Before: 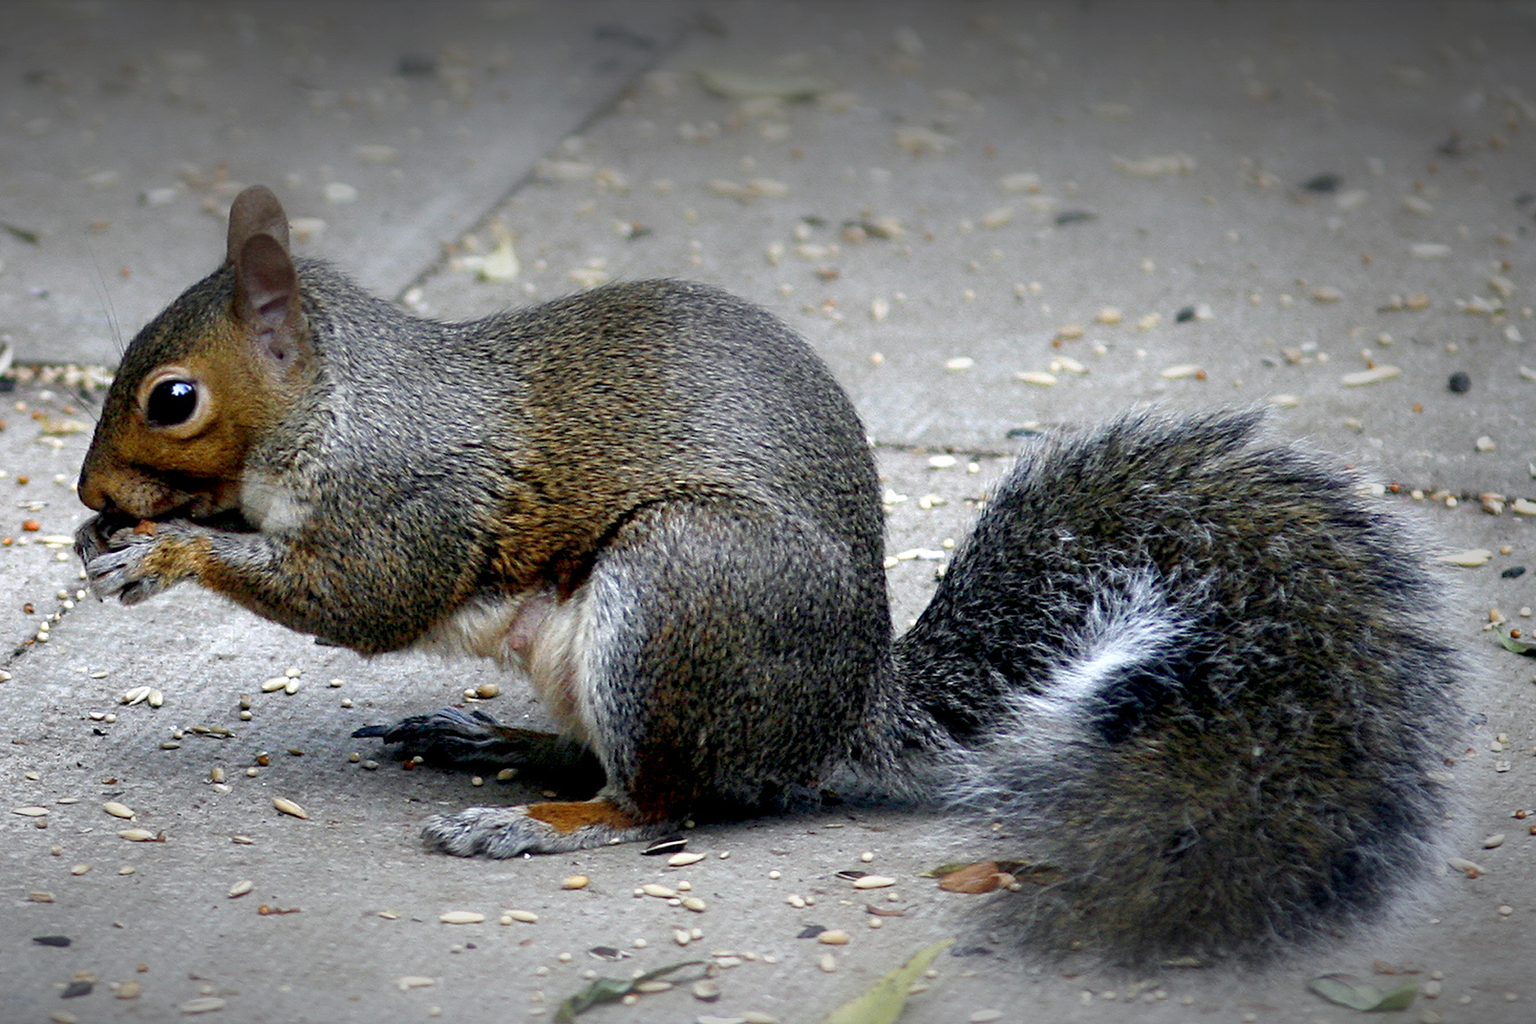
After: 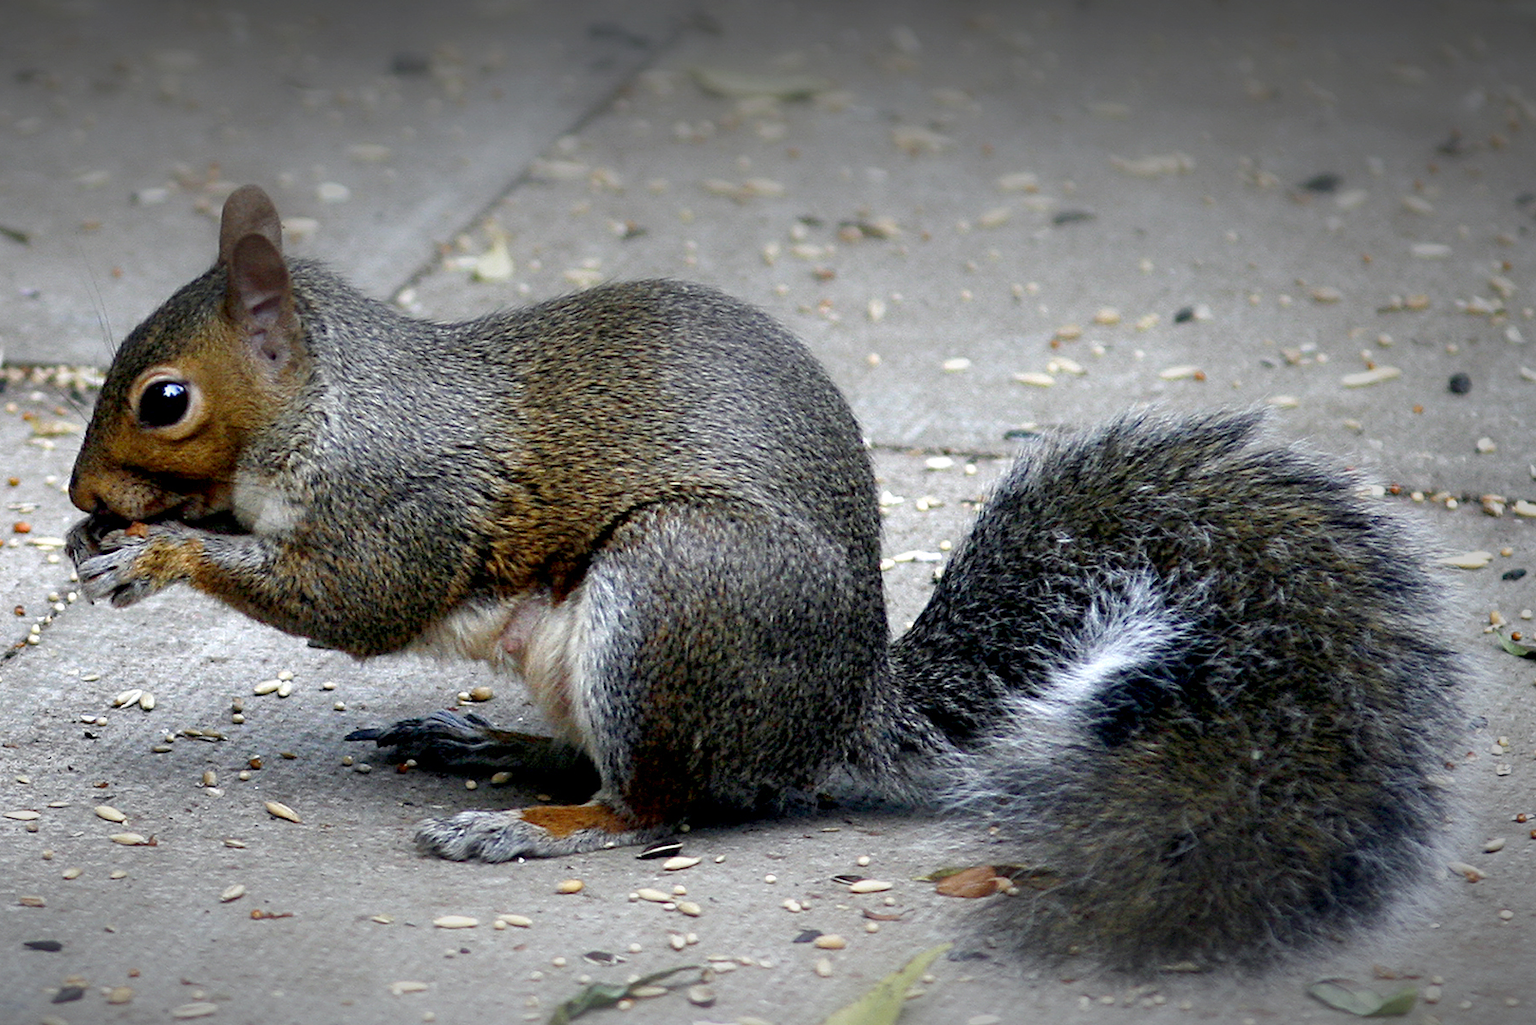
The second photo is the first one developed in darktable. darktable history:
crop and rotate: left 0.649%, top 0.217%, bottom 0.248%
